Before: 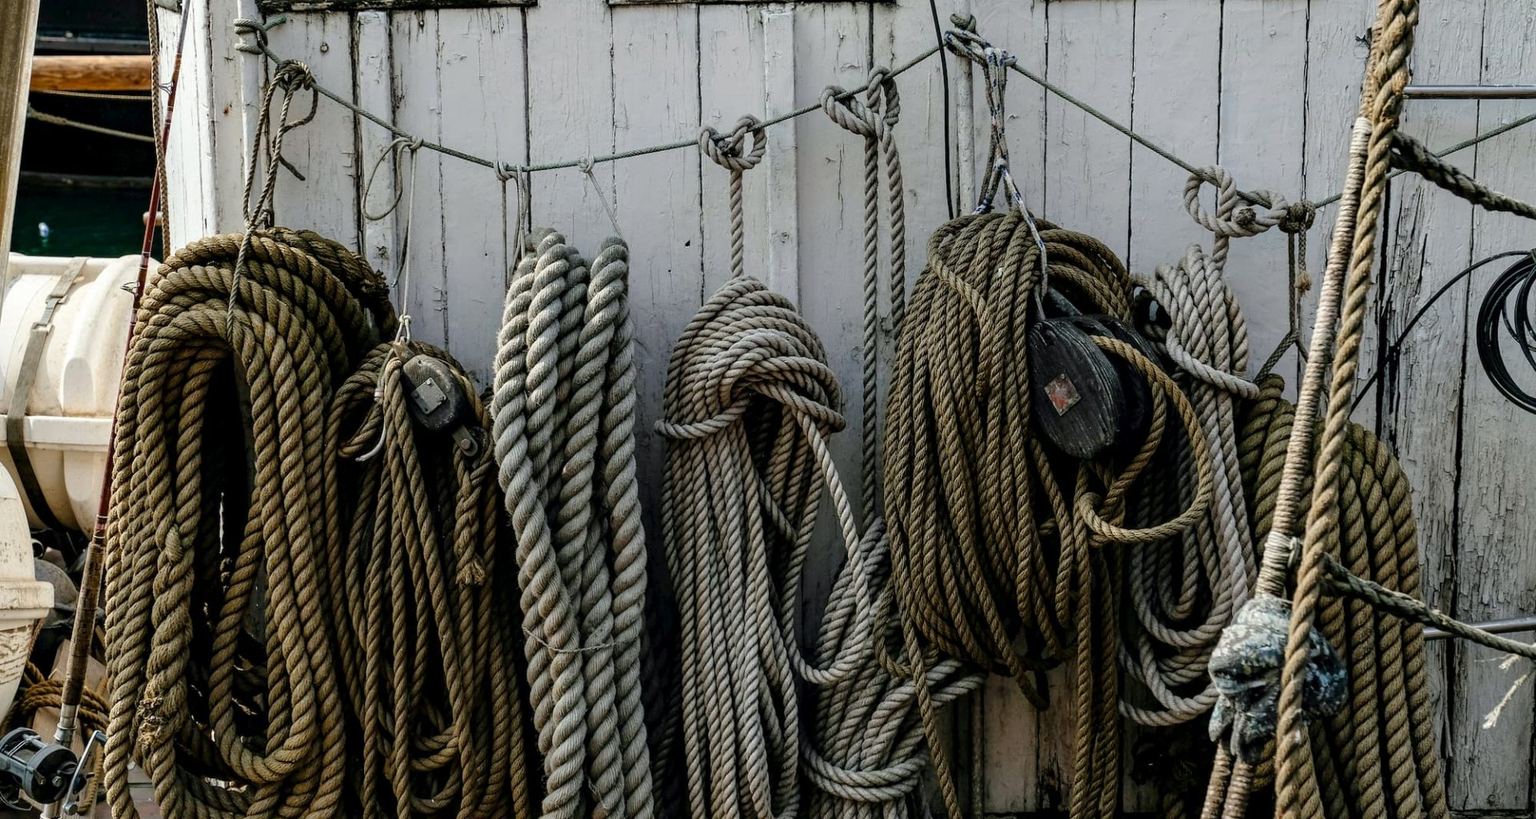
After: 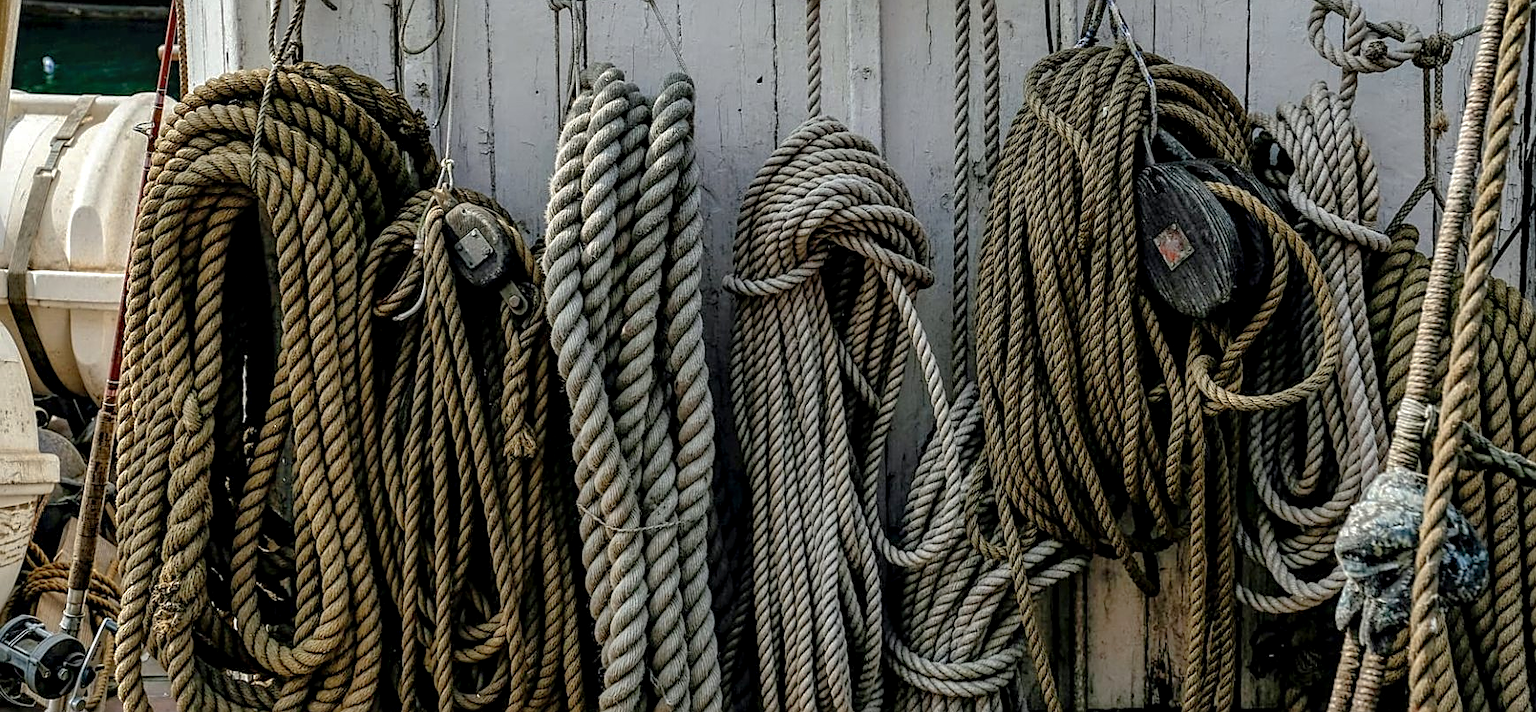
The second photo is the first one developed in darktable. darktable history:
sharpen: on, module defaults
shadows and highlights: on, module defaults
crop: top 20.916%, right 9.437%, bottom 0.316%
local contrast: detail 130%
